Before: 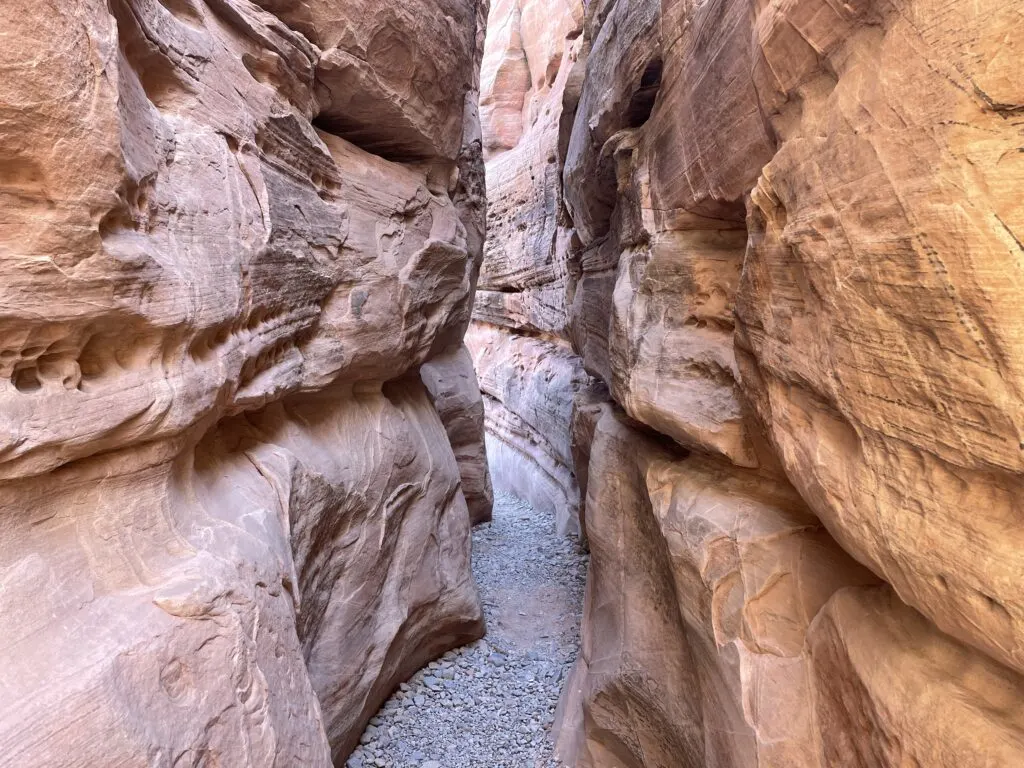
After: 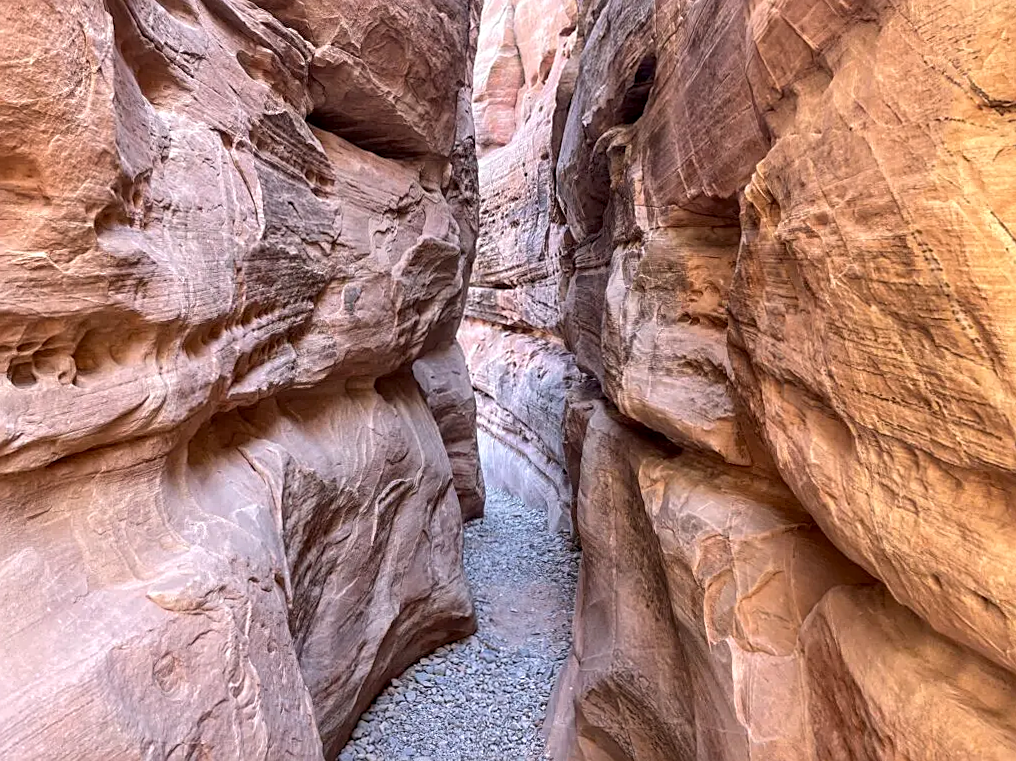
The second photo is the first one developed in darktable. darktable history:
tone equalizer: -8 EV -0.55 EV
local contrast: on, module defaults
rotate and perspective: rotation 0.192°, lens shift (horizontal) -0.015, crop left 0.005, crop right 0.996, crop top 0.006, crop bottom 0.99
sharpen: on, module defaults
